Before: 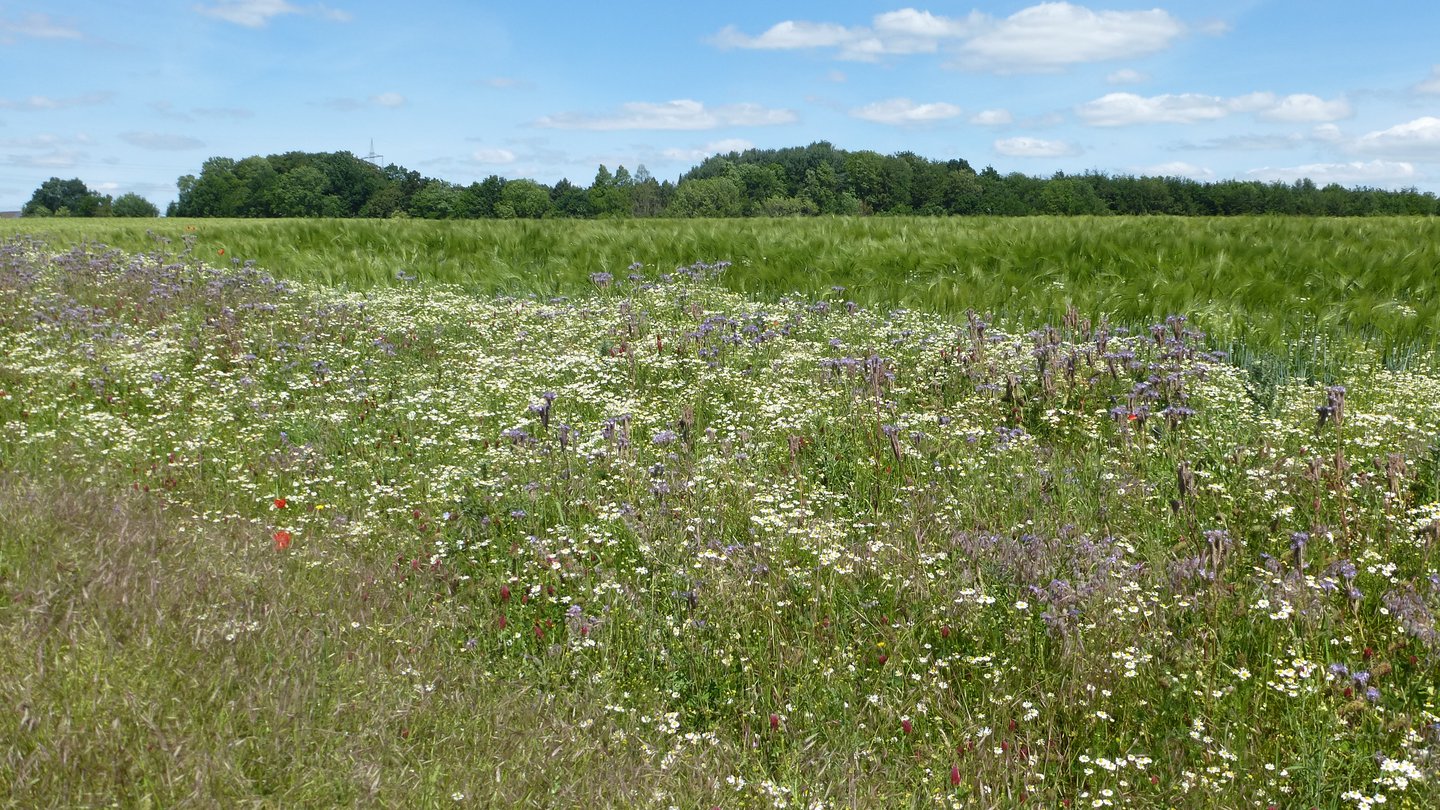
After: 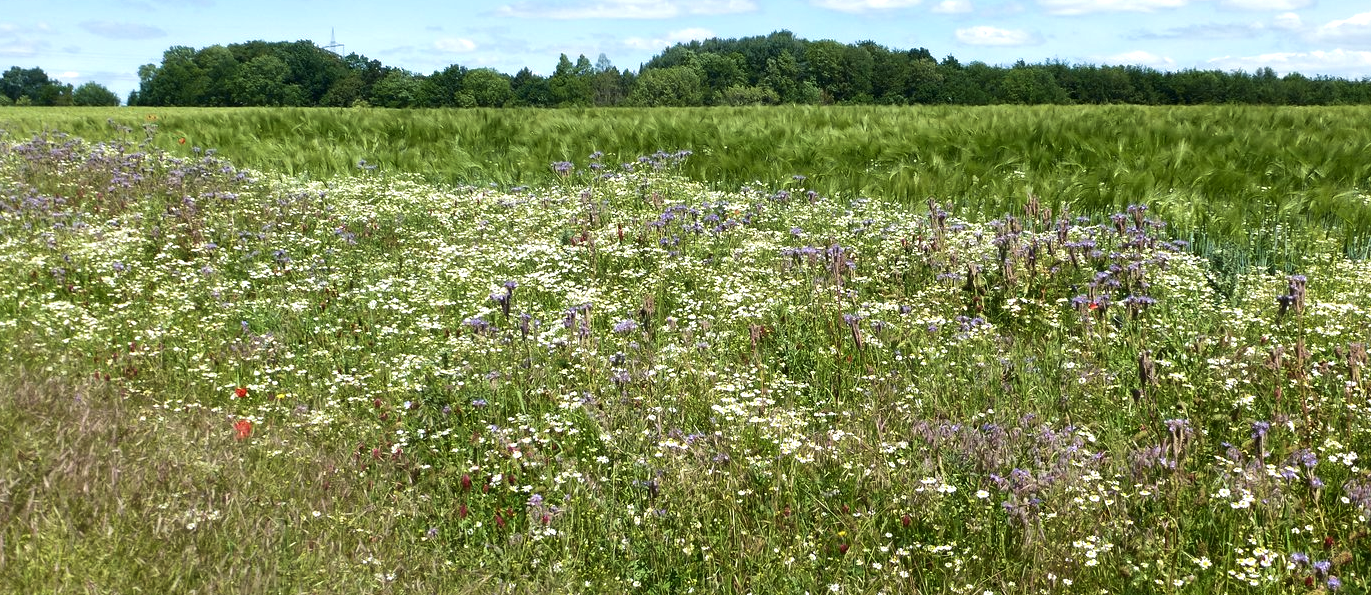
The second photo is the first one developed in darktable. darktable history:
crop and rotate: left 2.771%, top 13.766%, right 1.96%, bottom 12.776%
local contrast: mode bilateral grid, contrast 21, coarseness 51, detail 129%, midtone range 0.2
tone equalizer: -8 EV -0.386 EV, -7 EV -0.362 EV, -6 EV -0.296 EV, -5 EV -0.258 EV, -3 EV 0.2 EV, -2 EV 0.316 EV, -1 EV 0.365 EV, +0 EV 0.439 EV, edges refinement/feathering 500, mask exposure compensation -1.57 EV, preserve details no
velvia: strength 26.52%
exposure: compensate highlight preservation false
